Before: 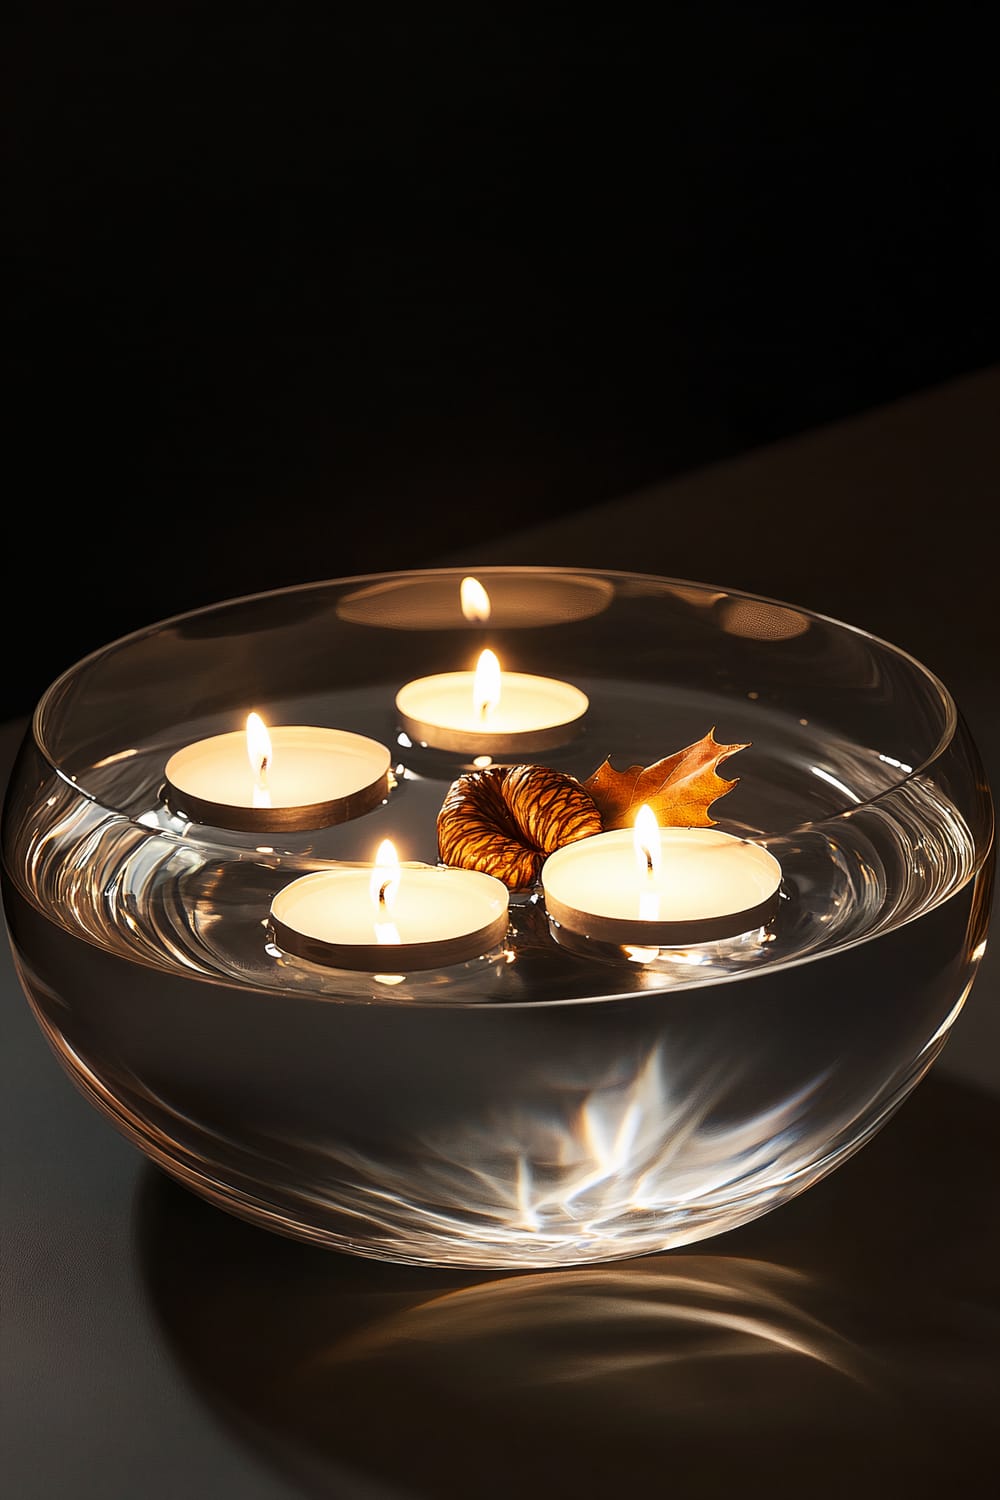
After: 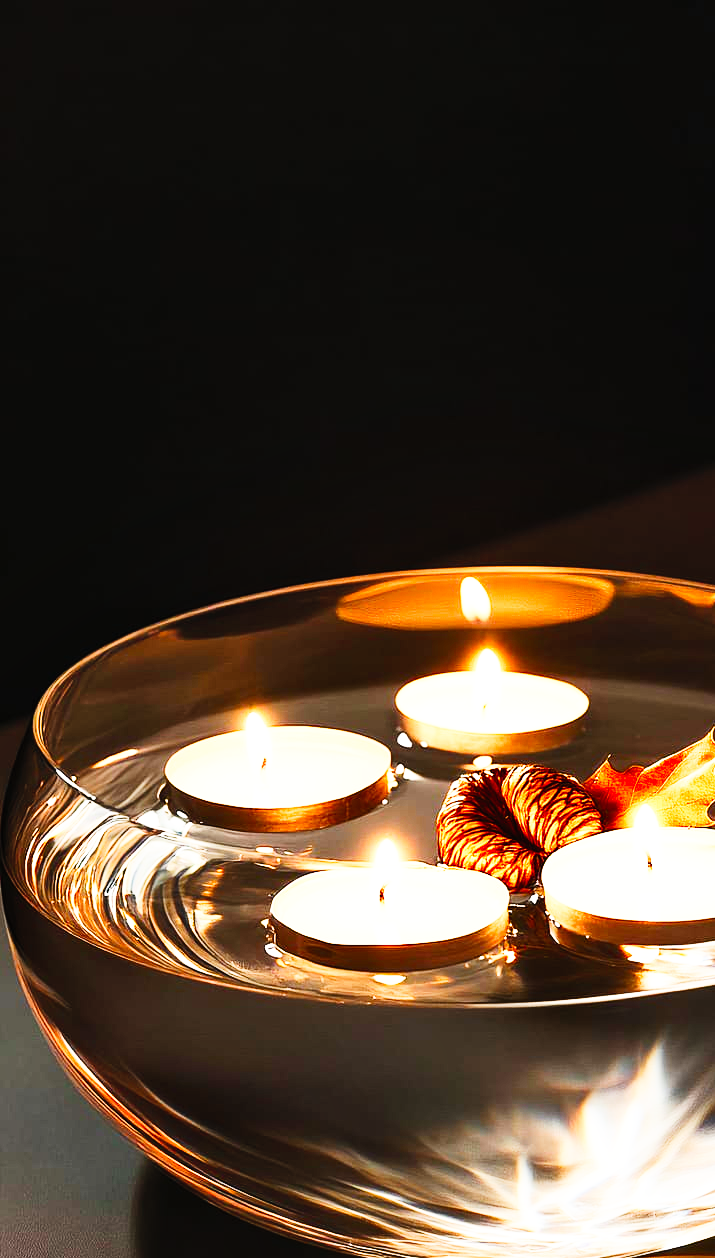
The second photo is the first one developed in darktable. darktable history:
shadows and highlights: soften with gaussian
color balance rgb: perceptual saturation grading › global saturation 20%, perceptual saturation grading › highlights -49.962%, perceptual saturation grading › shadows 24.195%
crop: right 28.449%, bottom 16.126%
base curve: curves: ch0 [(0, 0) (0.007, 0.004) (0.027, 0.03) (0.046, 0.07) (0.207, 0.54) (0.442, 0.872) (0.673, 0.972) (1, 1)], preserve colors none
contrast brightness saturation: contrast 0.198, brightness 0.16, saturation 0.224
